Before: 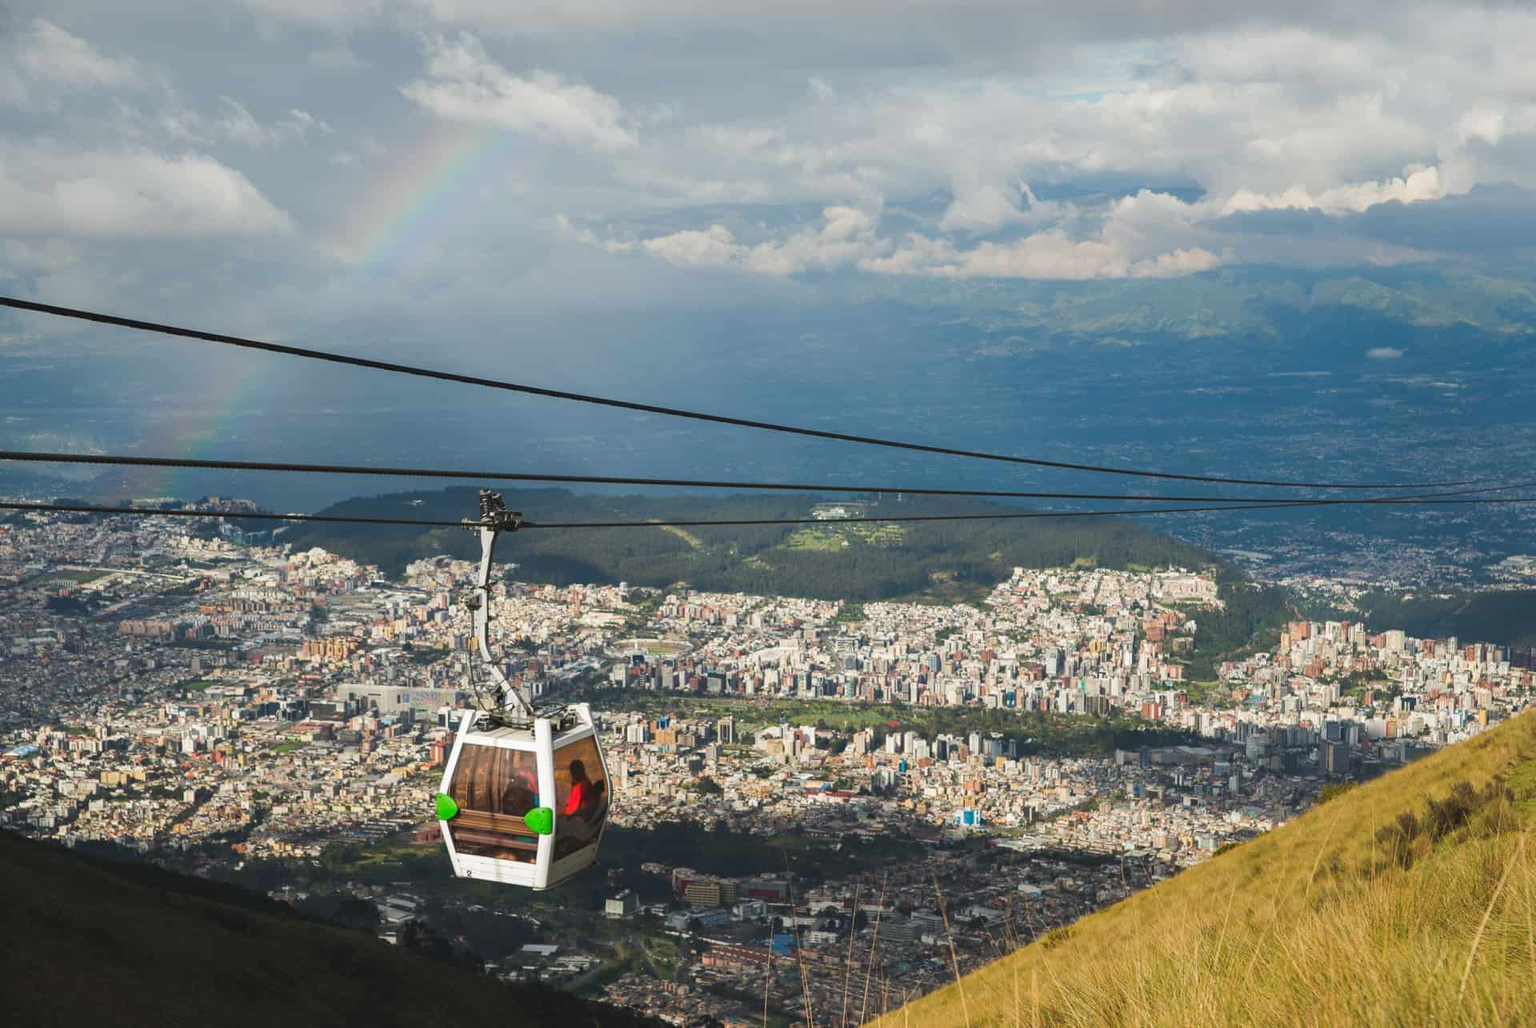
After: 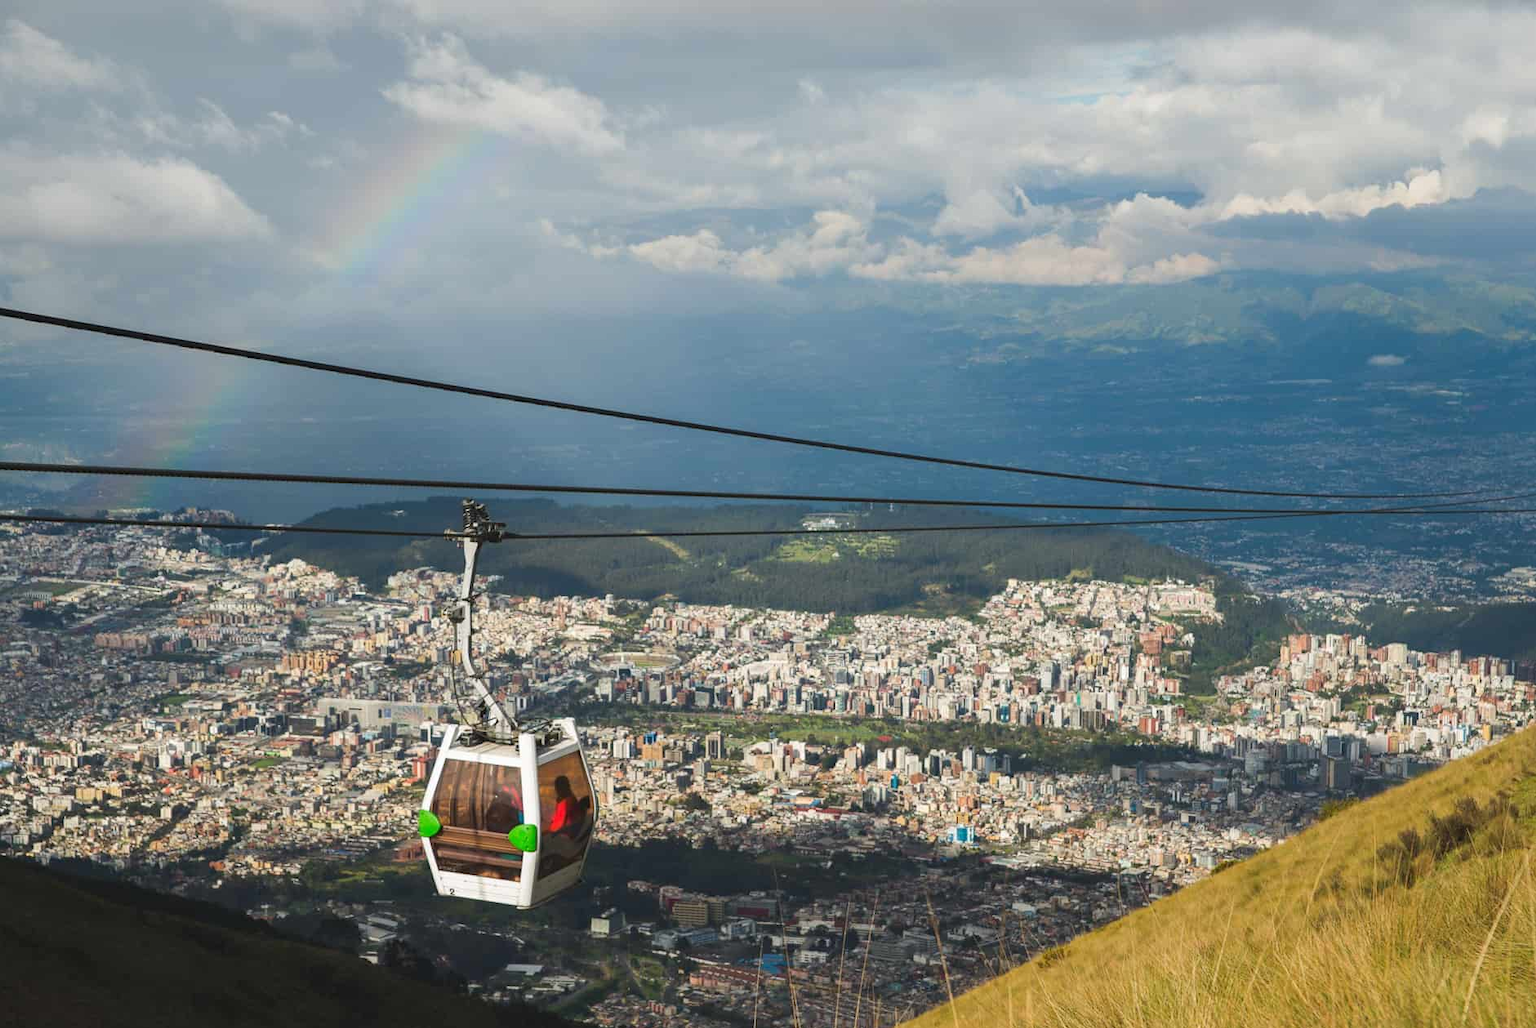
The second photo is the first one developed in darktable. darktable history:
tone equalizer: on, module defaults
crop: left 1.743%, right 0.268%, bottom 2.011%
